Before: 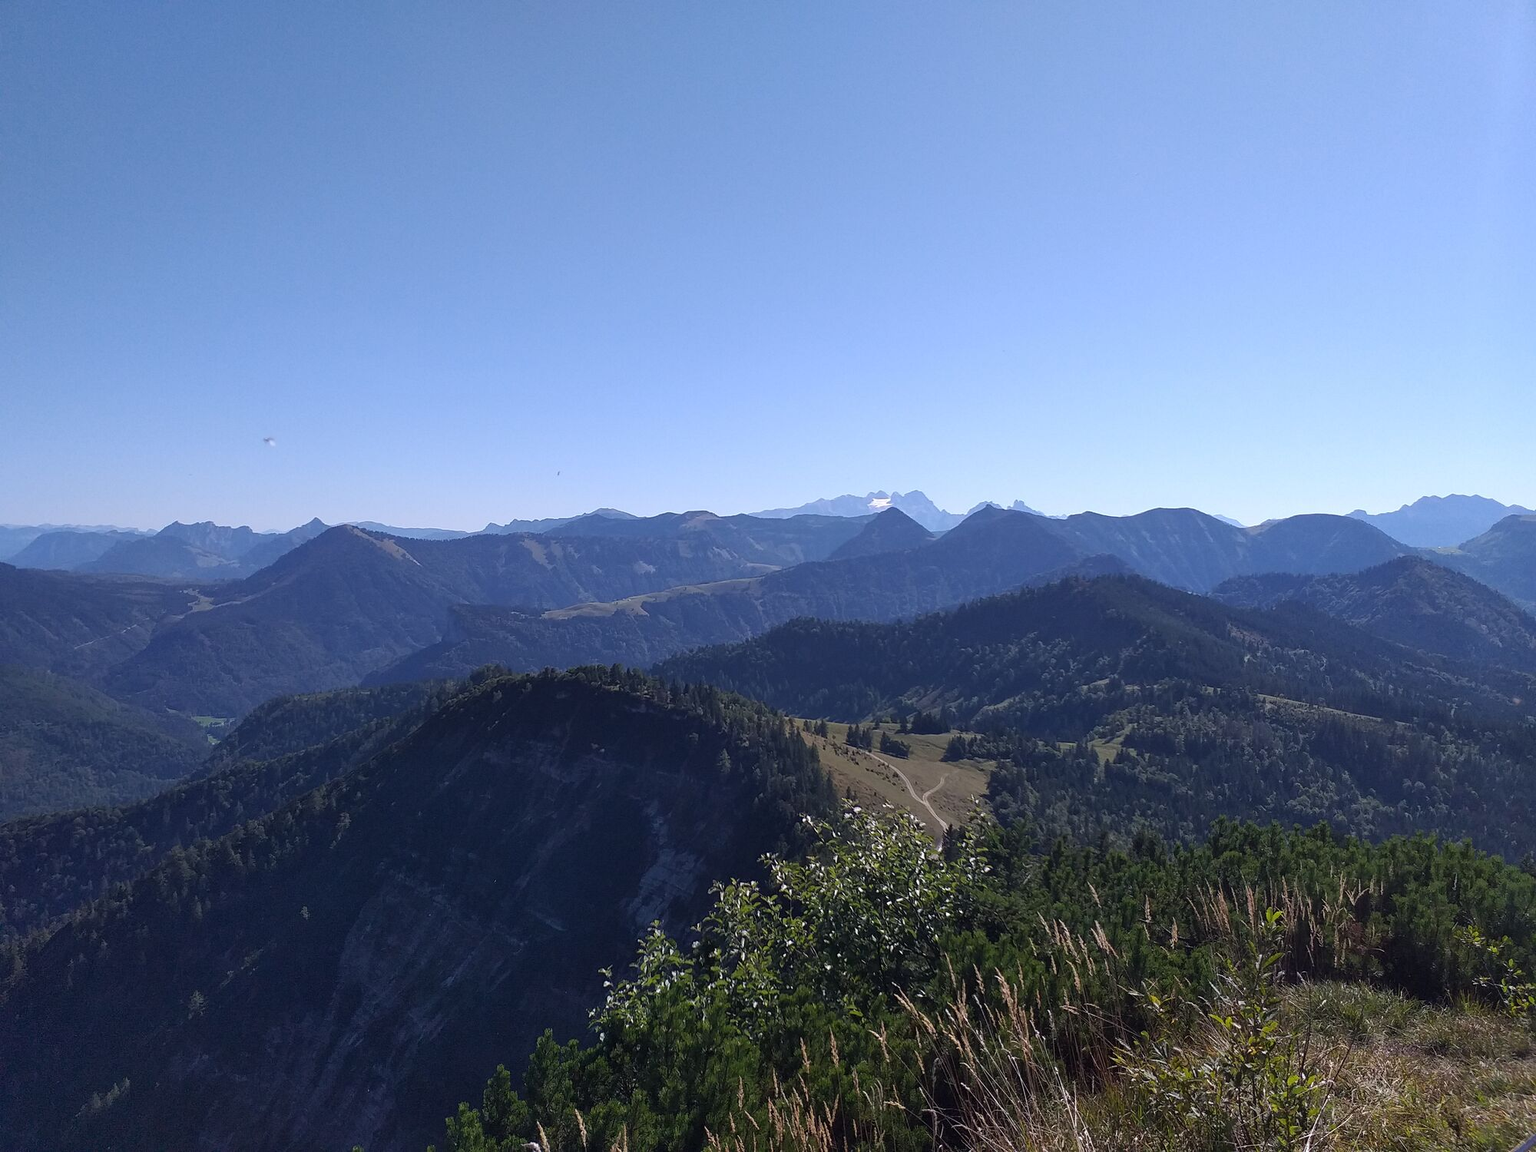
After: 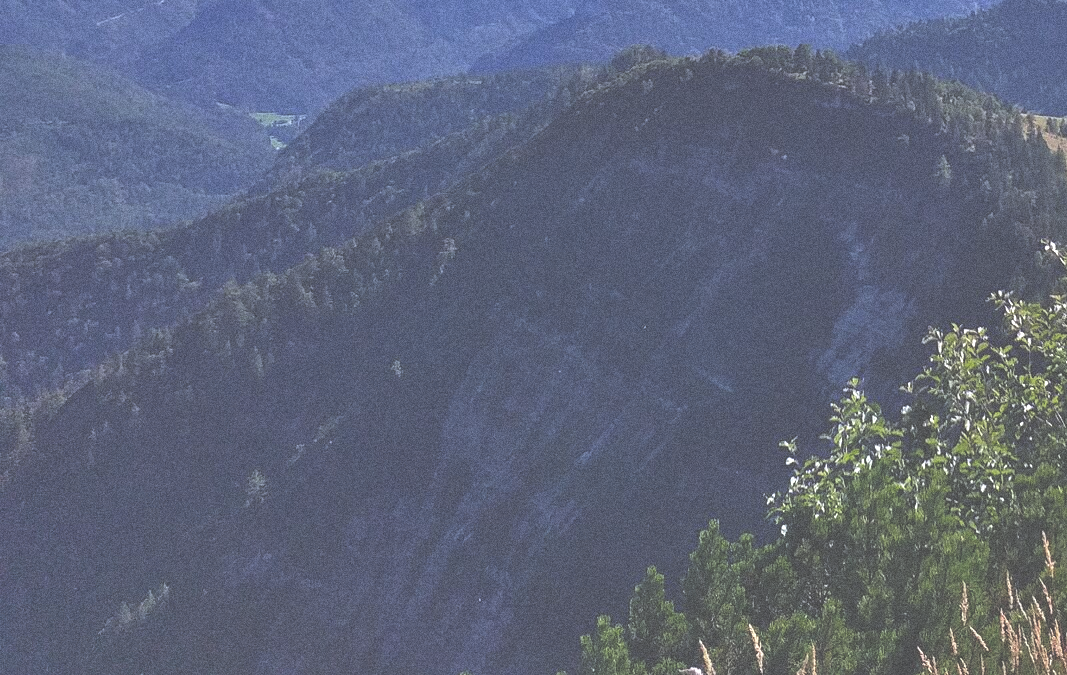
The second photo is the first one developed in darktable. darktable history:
exposure: black level correction -0.03, compensate highlight preservation false
crop and rotate: top 54.778%, right 46.61%, bottom 0.159%
tone equalizer: -7 EV 0.15 EV, -6 EV 0.6 EV, -5 EV 1.15 EV, -4 EV 1.33 EV, -3 EV 1.15 EV, -2 EV 0.6 EV, -1 EV 0.15 EV, mask exposure compensation -0.5 EV
grain: coarseness 9.61 ISO, strength 35.62%
